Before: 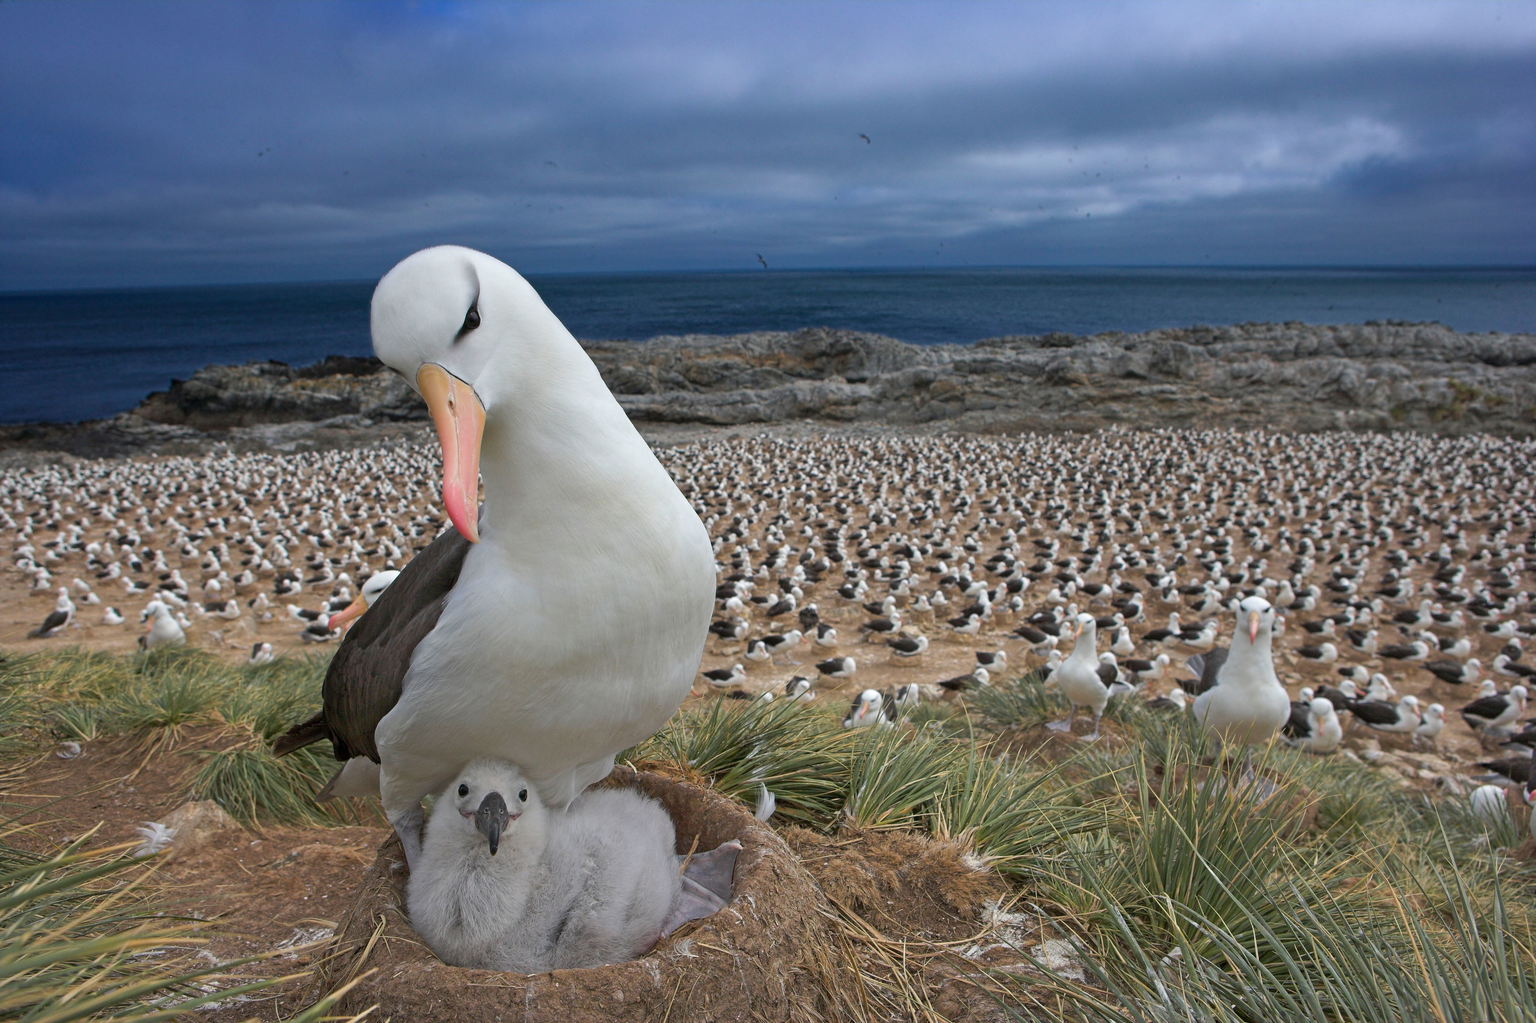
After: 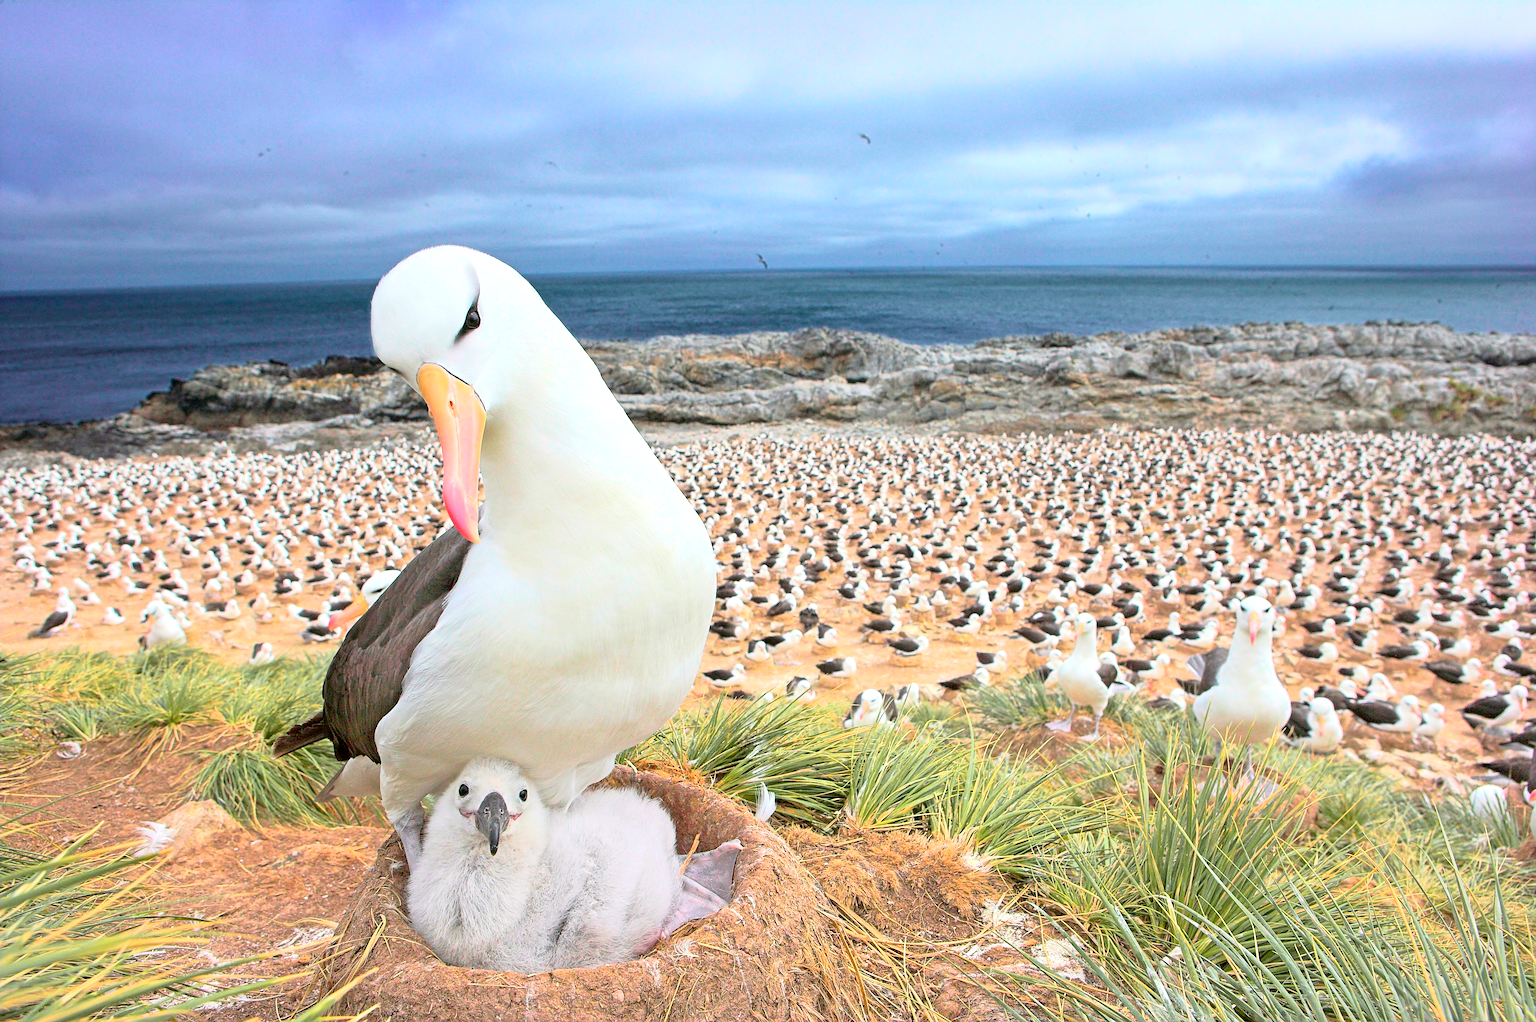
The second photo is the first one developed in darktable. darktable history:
sharpen: on, module defaults
exposure: black level correction 0.001, exposure 1.05 EV, compensate exposure bias true, compensate highlight preservation false
tone curve: curves: ch0 [(0, 0.005) (0.103, 0.097) (0.18, 0.22) (0.378, 0.482) (0.504, 0.631) (0.663, 0.801) (0.834, 0.914) (1, 0.971)]; ch1 [(0, 0) (0.172, 0.123) (0.324, 0.253) (0.396, 0.388) (0.478, 0.461) (0.499, 0.498) (0.545, 0.587) (0.604, 0.692) (0.704, 0.818) (1, 1)]; ch2 [(0, 0) (0.411, 0.424) (0.496, 0.5) (0.521, 0.537) (0.555, 0.585) (0.628, 0.703) (1, 1)], color space Lab, independent channels, preserve colors none
